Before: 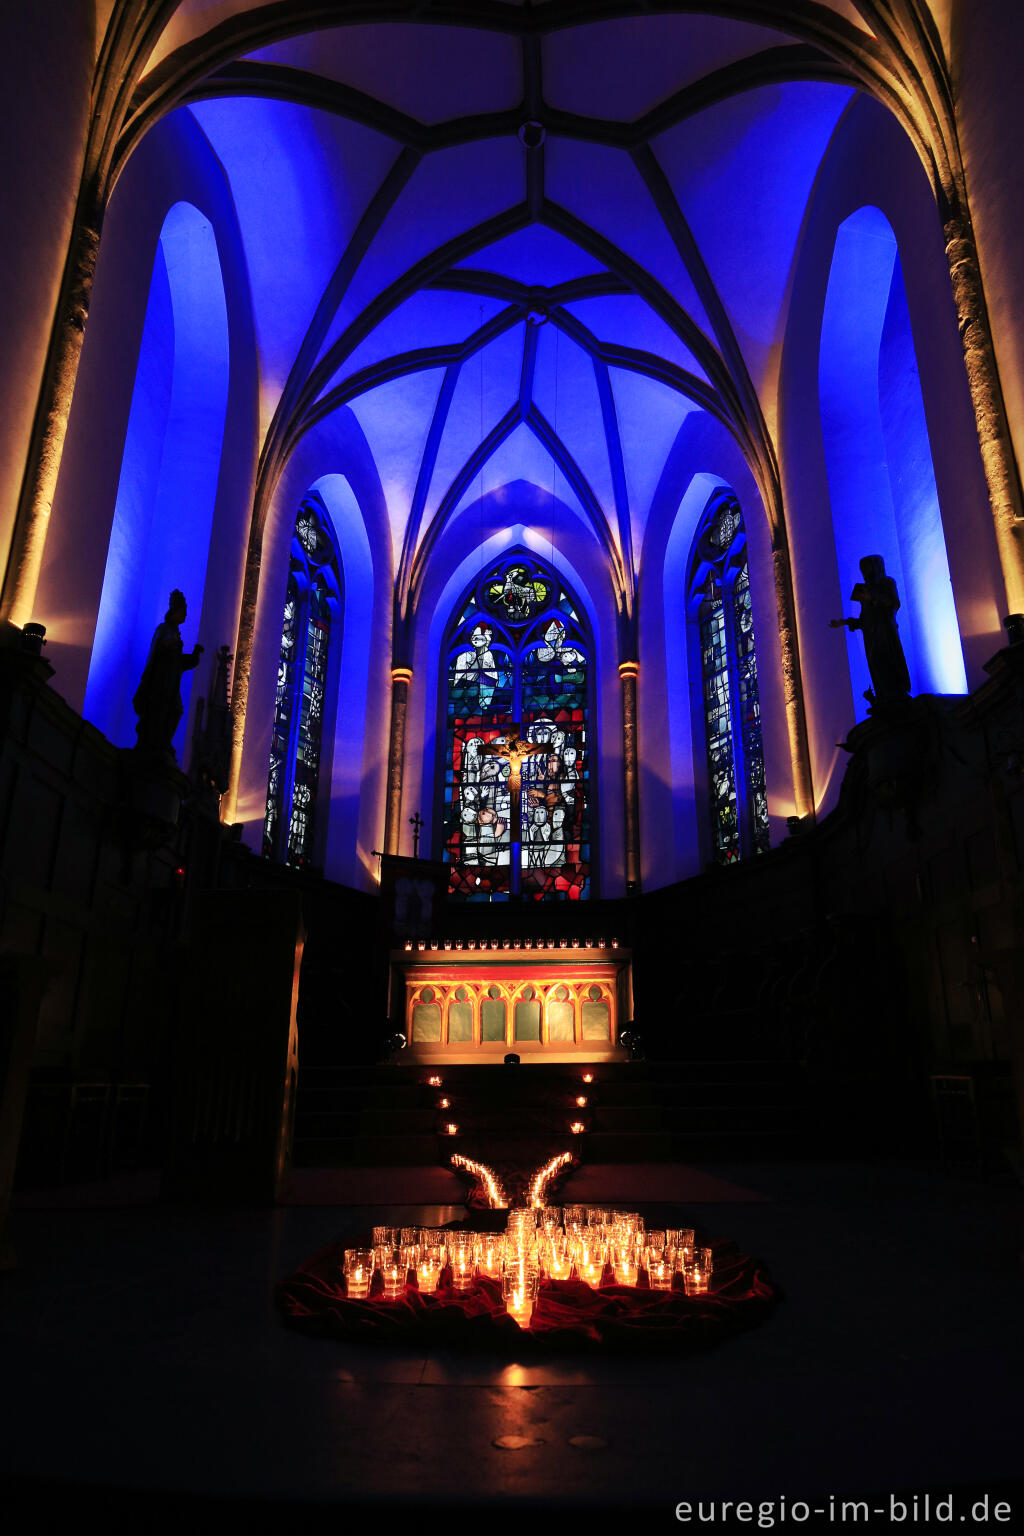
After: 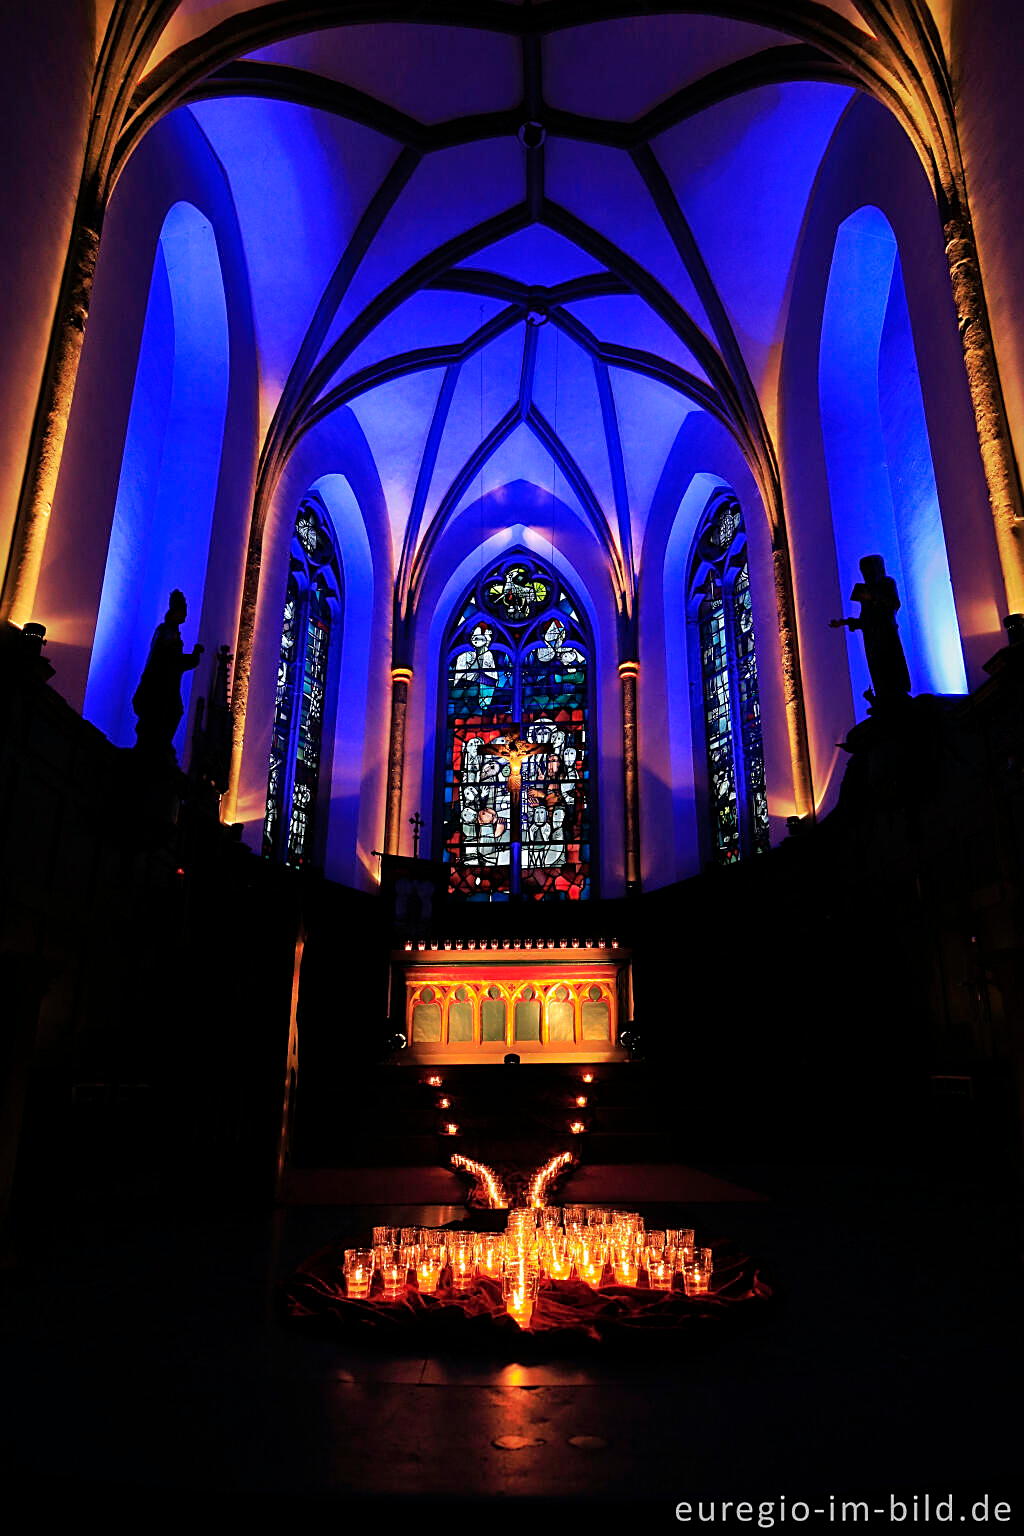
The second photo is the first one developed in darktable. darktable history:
velvia: on, module defaults
tone curve: curves: ch0 [(0, 0) (0.003, 0.003) (0.011, 0.011) (0.025, 0.024) (0.044, 0.043) (0.069, 0.068) (0.1, 0.098) (0.136, 0.133) (0.177, 0.174) (0.224, 0.22) (0.277, 0.272) (0.335, 0.329) (0.399, 0.391) (0.468, 0.459) (0.543, 0.545) (0.623, 0.625) (0.709, 0.711) (0.801, 0.802) (0.898, 0.898) (1, 1)], preserve colors none
sharpen: on, module defaults
shadows and highlights: shadows 30.22
